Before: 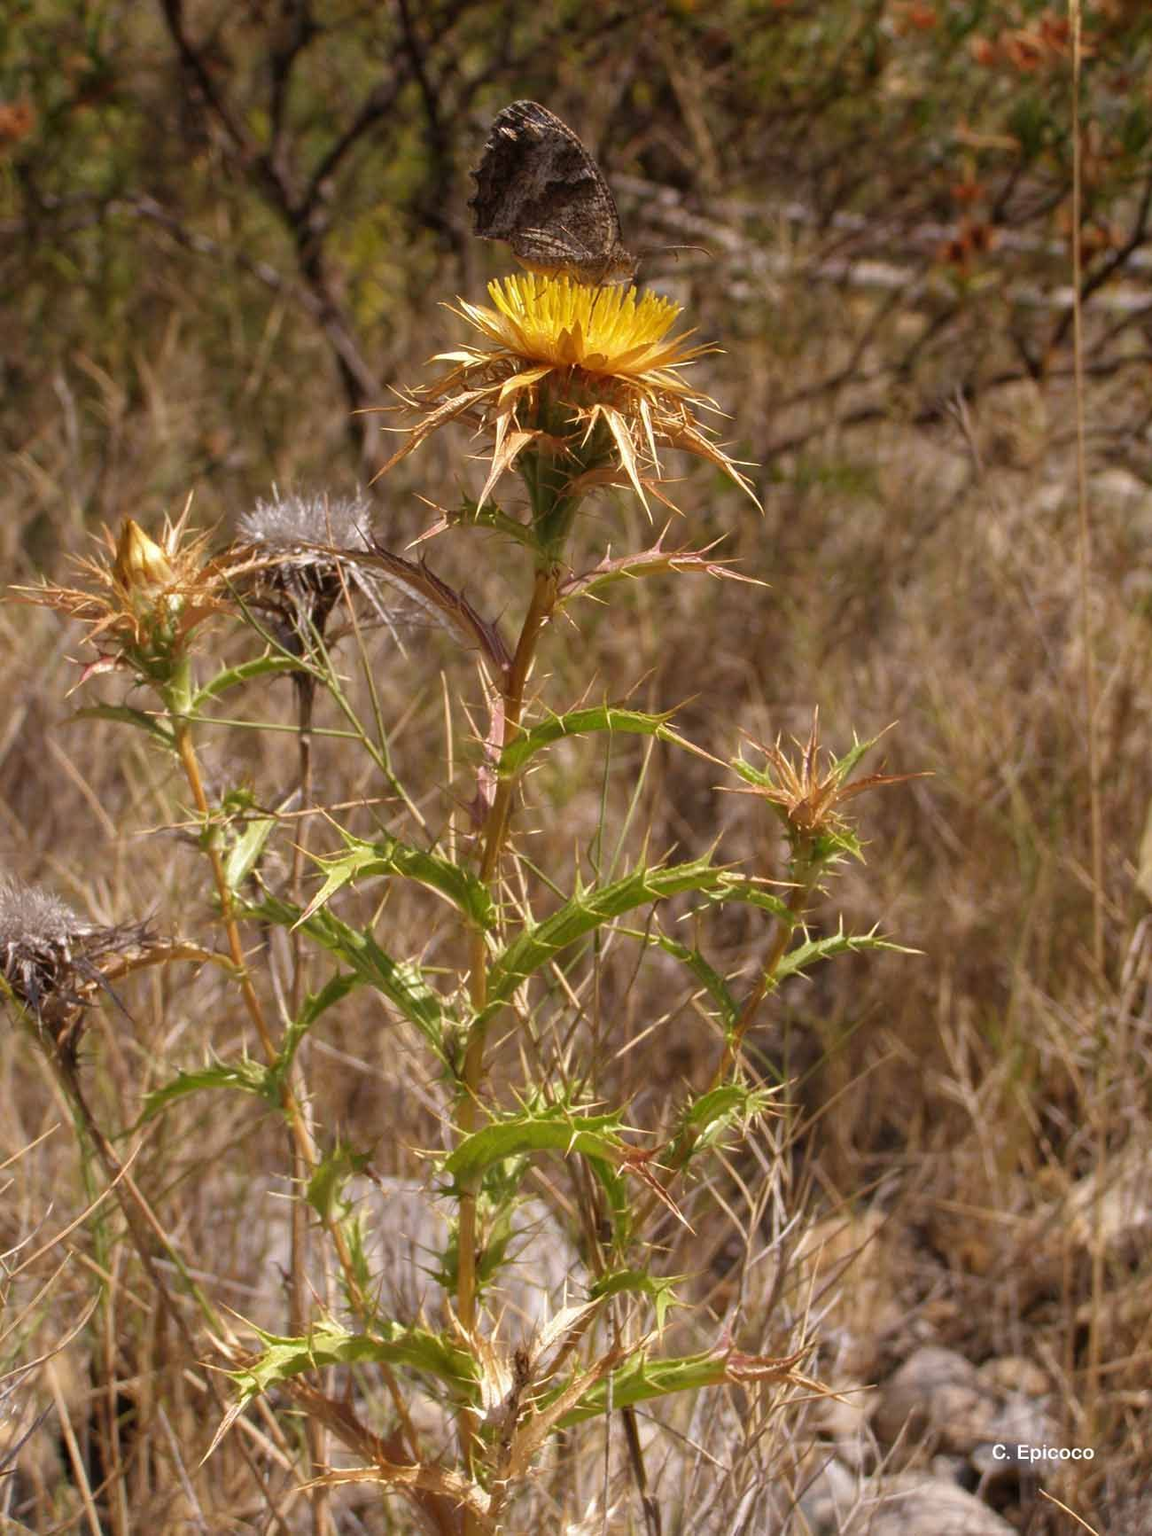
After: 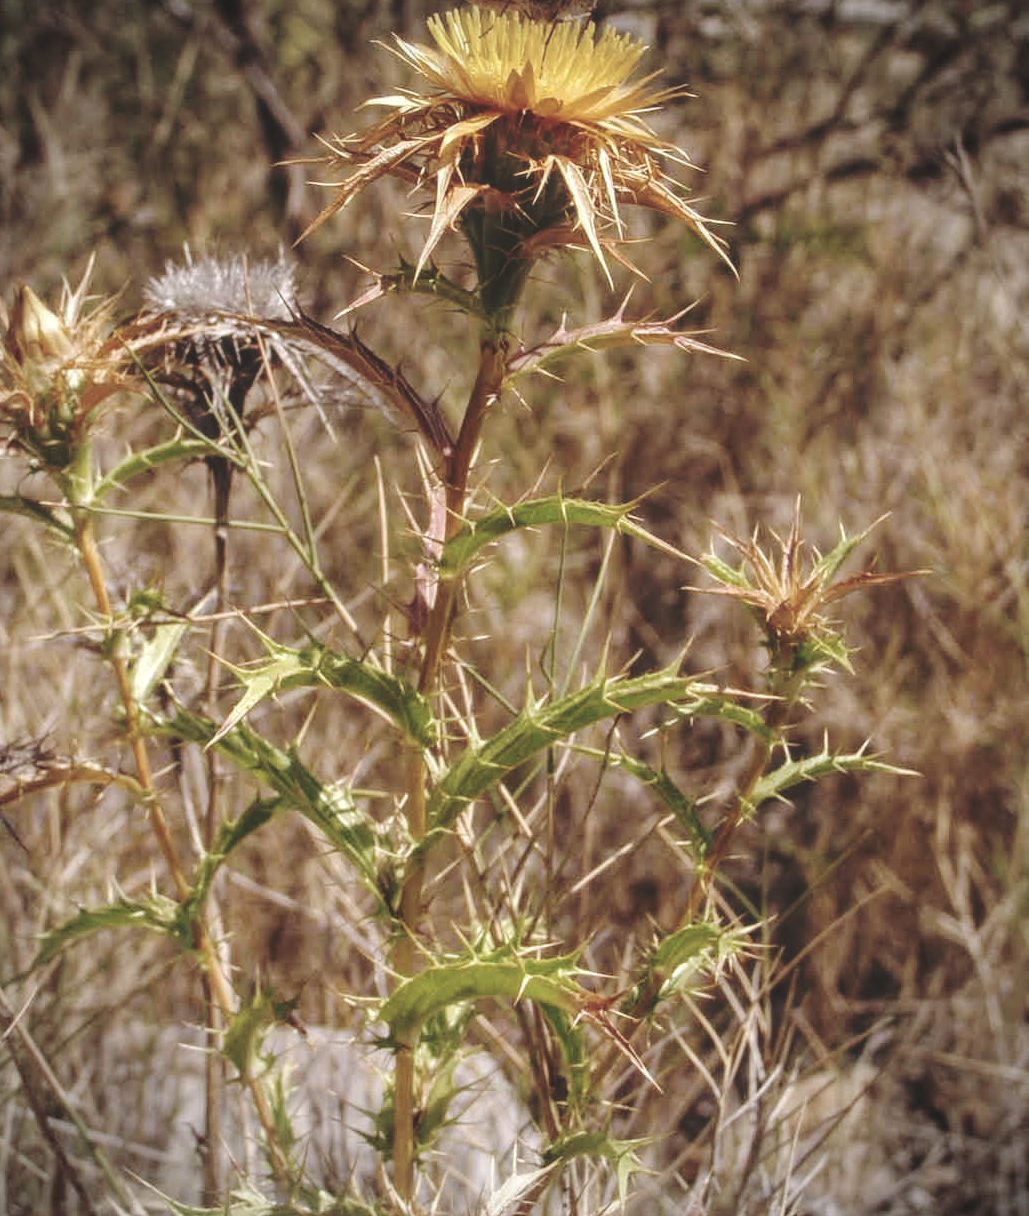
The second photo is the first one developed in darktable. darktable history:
contrast brightness saturation: contrast 0.056, brightness -0.011, saturation -0.245
crop: left 9.507%, top 17.426%, right 11.292%, bottom 12.405%
vignetting: unbound false
base curve: curves: ch0 [(0, 0.024) (0.055, 0.065) (0.121, 0.166) (0.236, 0.319) (0.693, 0.726) (1, 1)], preserve colors none
local contrast: on, module defaults
